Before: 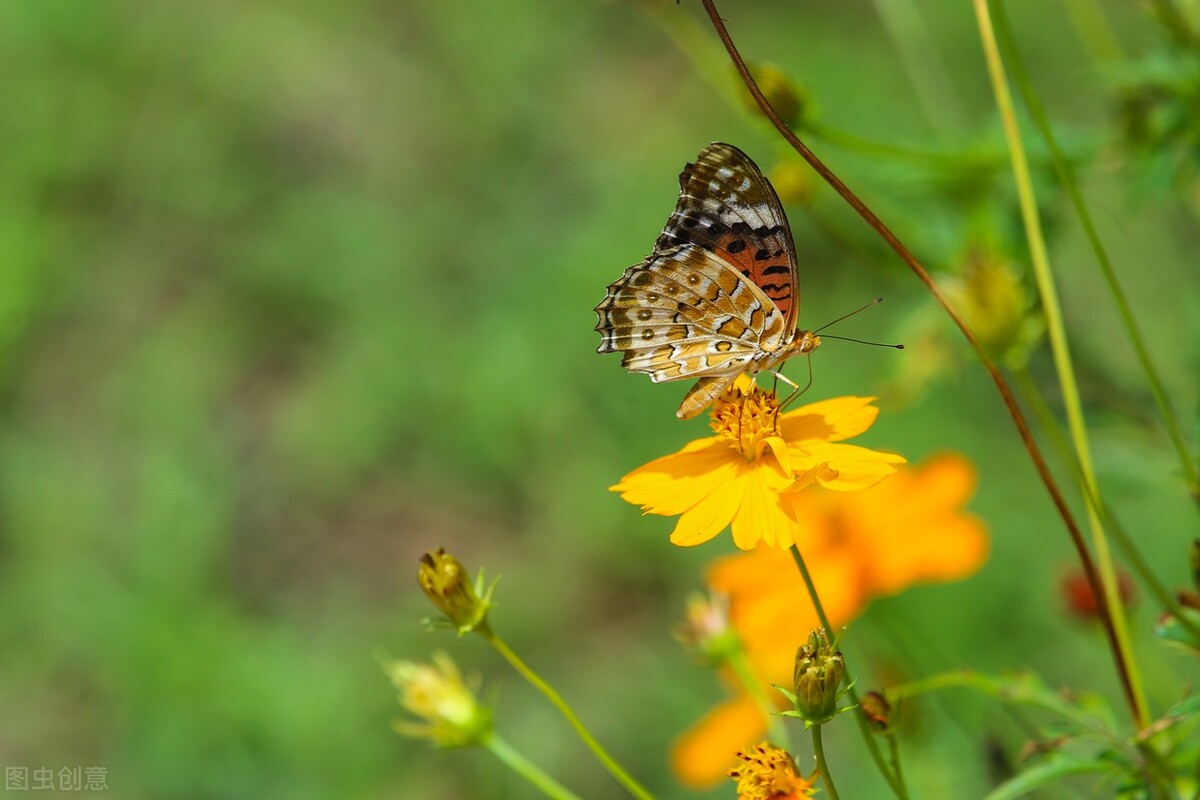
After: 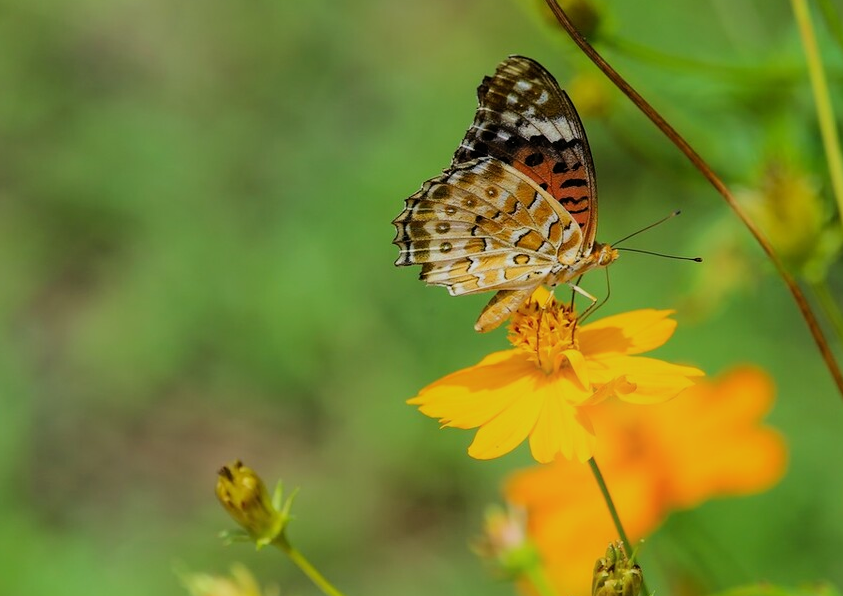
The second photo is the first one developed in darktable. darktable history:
filmic rgb: black relative exposure -7.65 EV, white relative exposure 4.56 EV, hardness 3.61, color science v6 (2022)
crop and rotate: left 16.874%, top 10.899%, right 12.87%, bottom 14.549%
shadows and highlights: highlights 72.34, soften with gaussian
